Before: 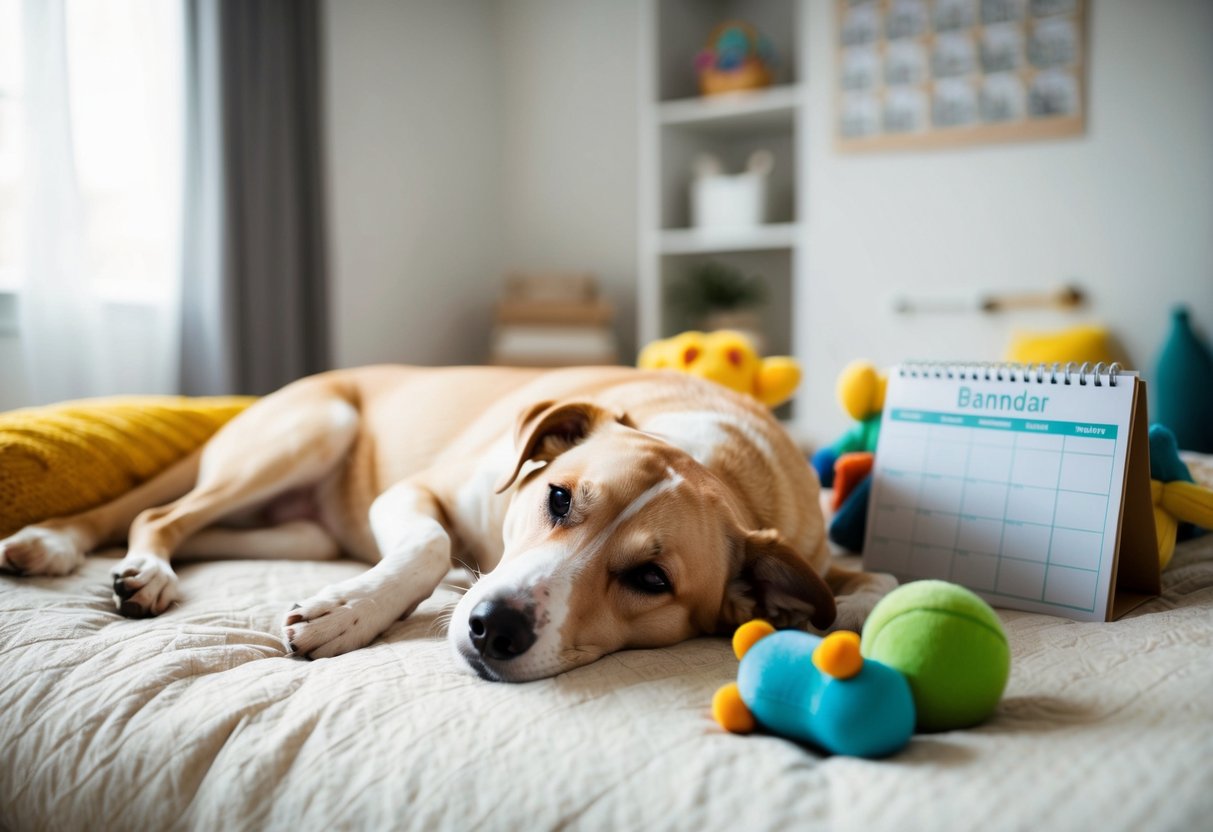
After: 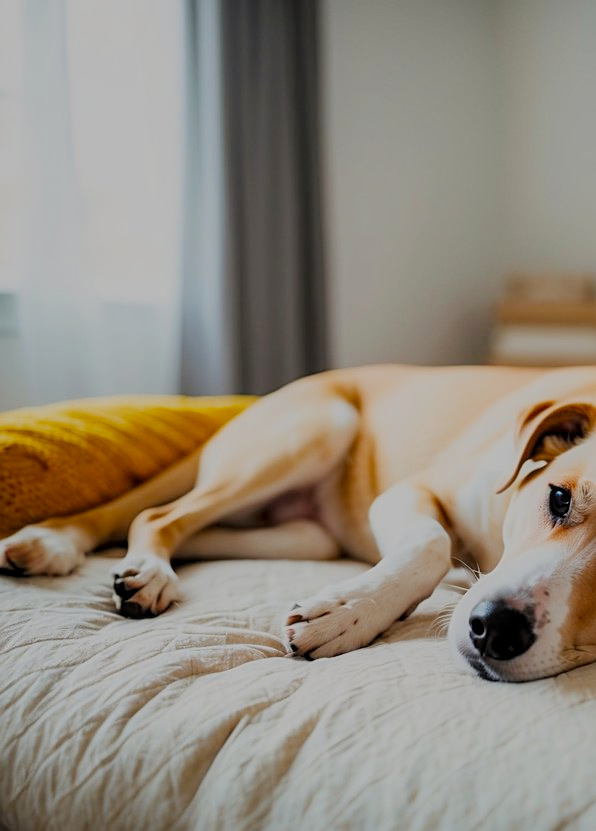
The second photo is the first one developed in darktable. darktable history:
local contrast: on, module defaults
sharpen: on, module defaults
filmic rgb: white relative exposure 8 EV, threshold 3 EV, hardness 2.44, latitude 10.07%, contrast 0.72, highlights saturation mix 10%, shadows ↔ highlights balance 1.38%, color science v4 (2020), enable highlight reconstruction true
crop and rotate: left 0%, top 0%, right 50.845%
